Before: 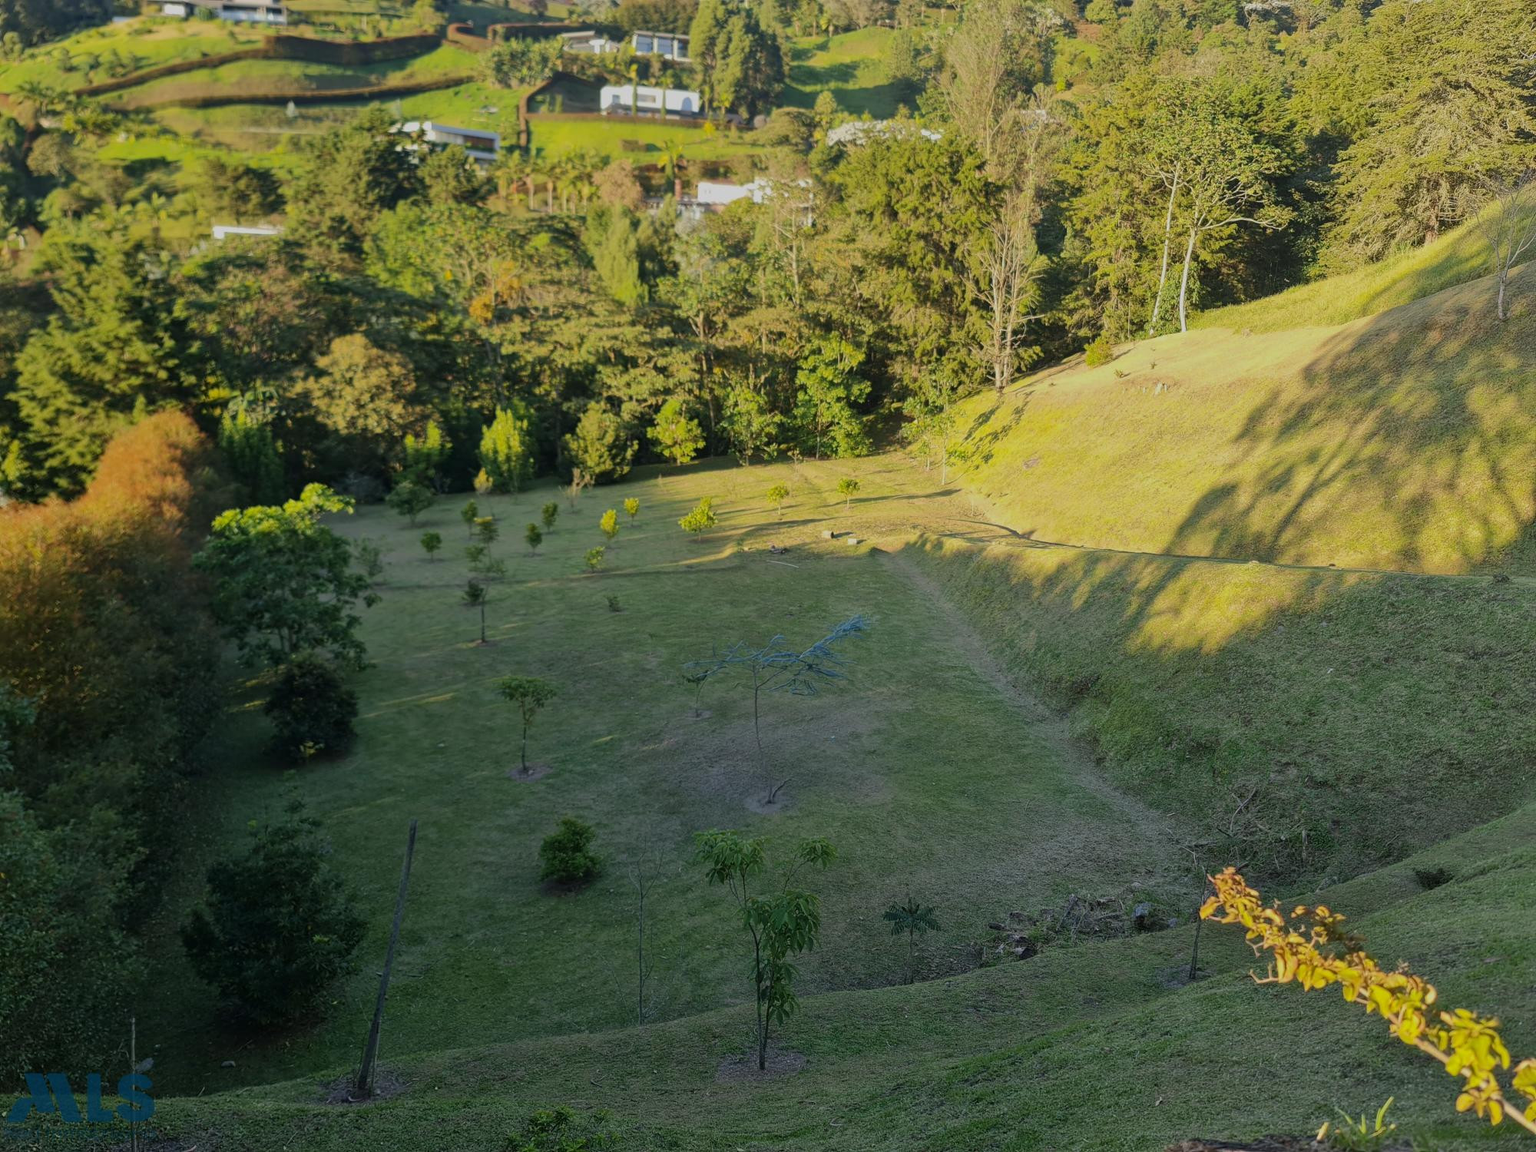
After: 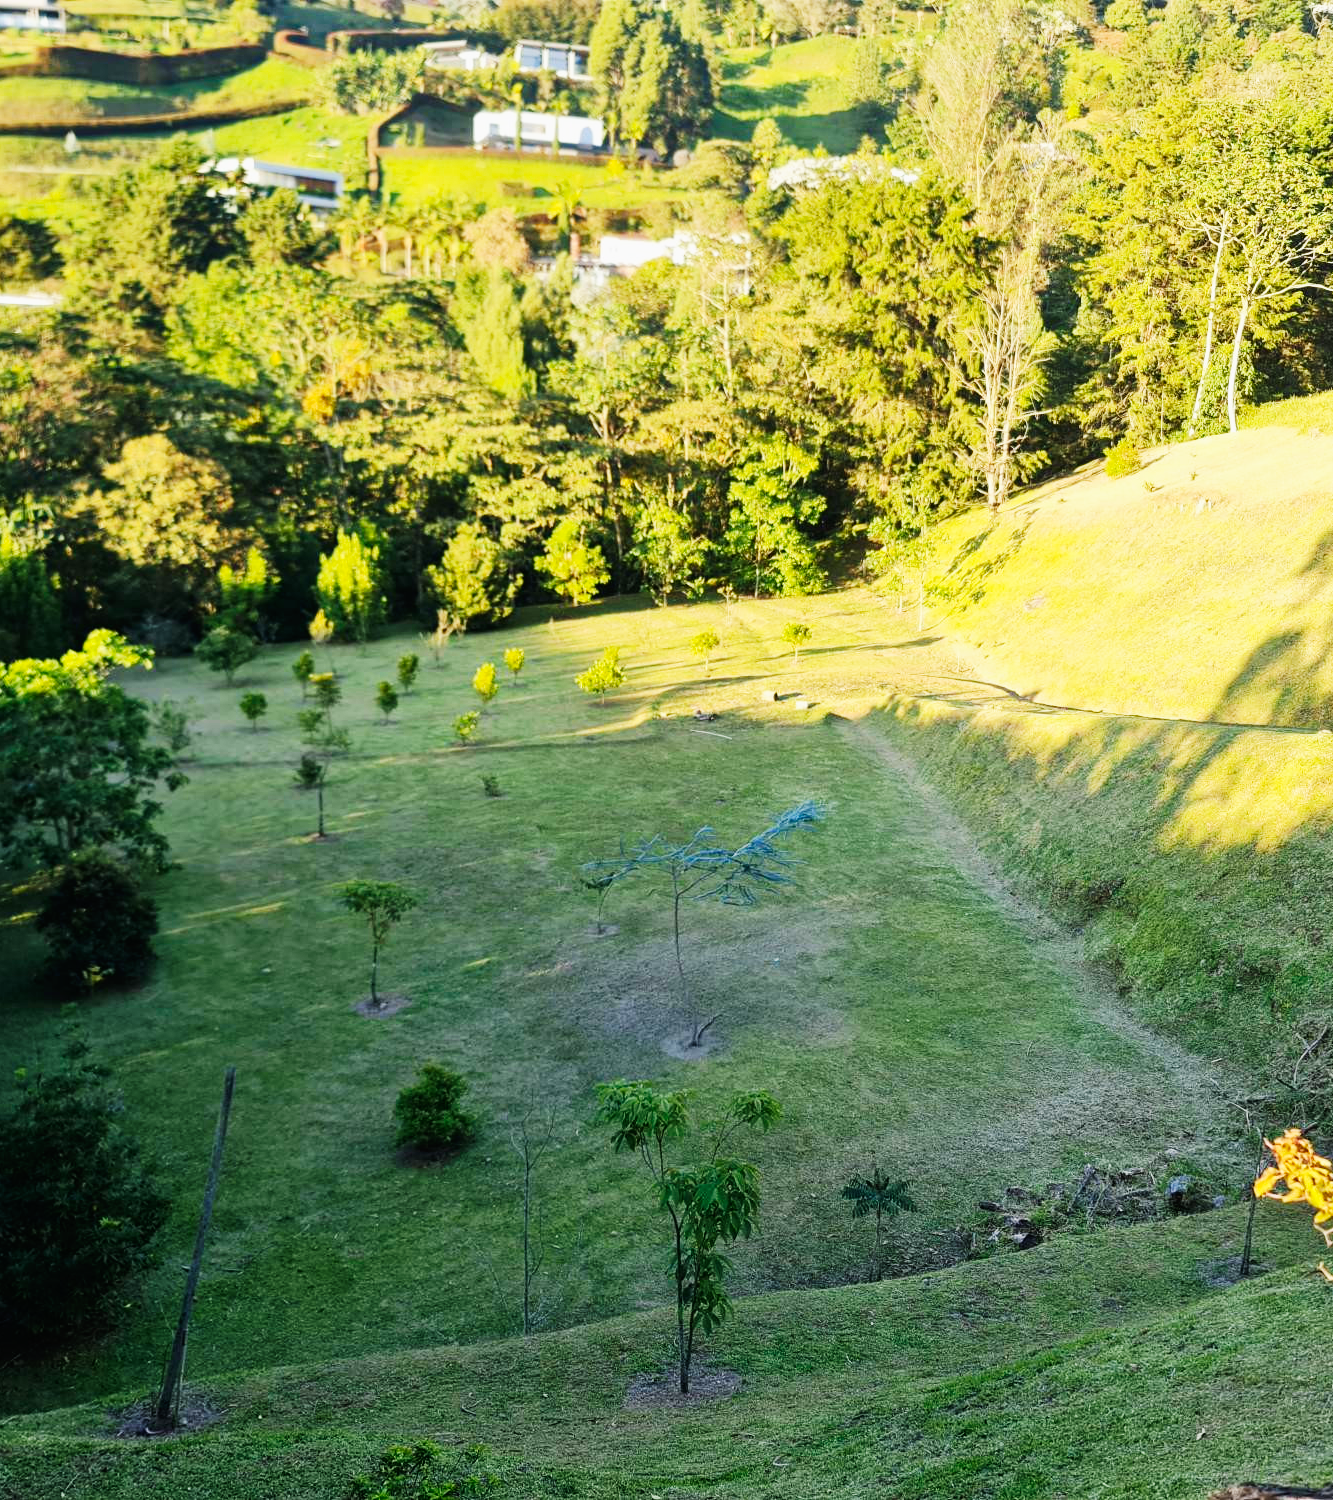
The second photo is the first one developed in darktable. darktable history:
crop: left 15.419%, right 17.914%
base curve: curves: ch0 [(0, 0) (0.007, 0.004) (0.027, 0.03) (0.046, 0.07) (0.207, 0.54) (0.442, 0.872) (0.673, 0.972) (1, 1)], preserve colors none
